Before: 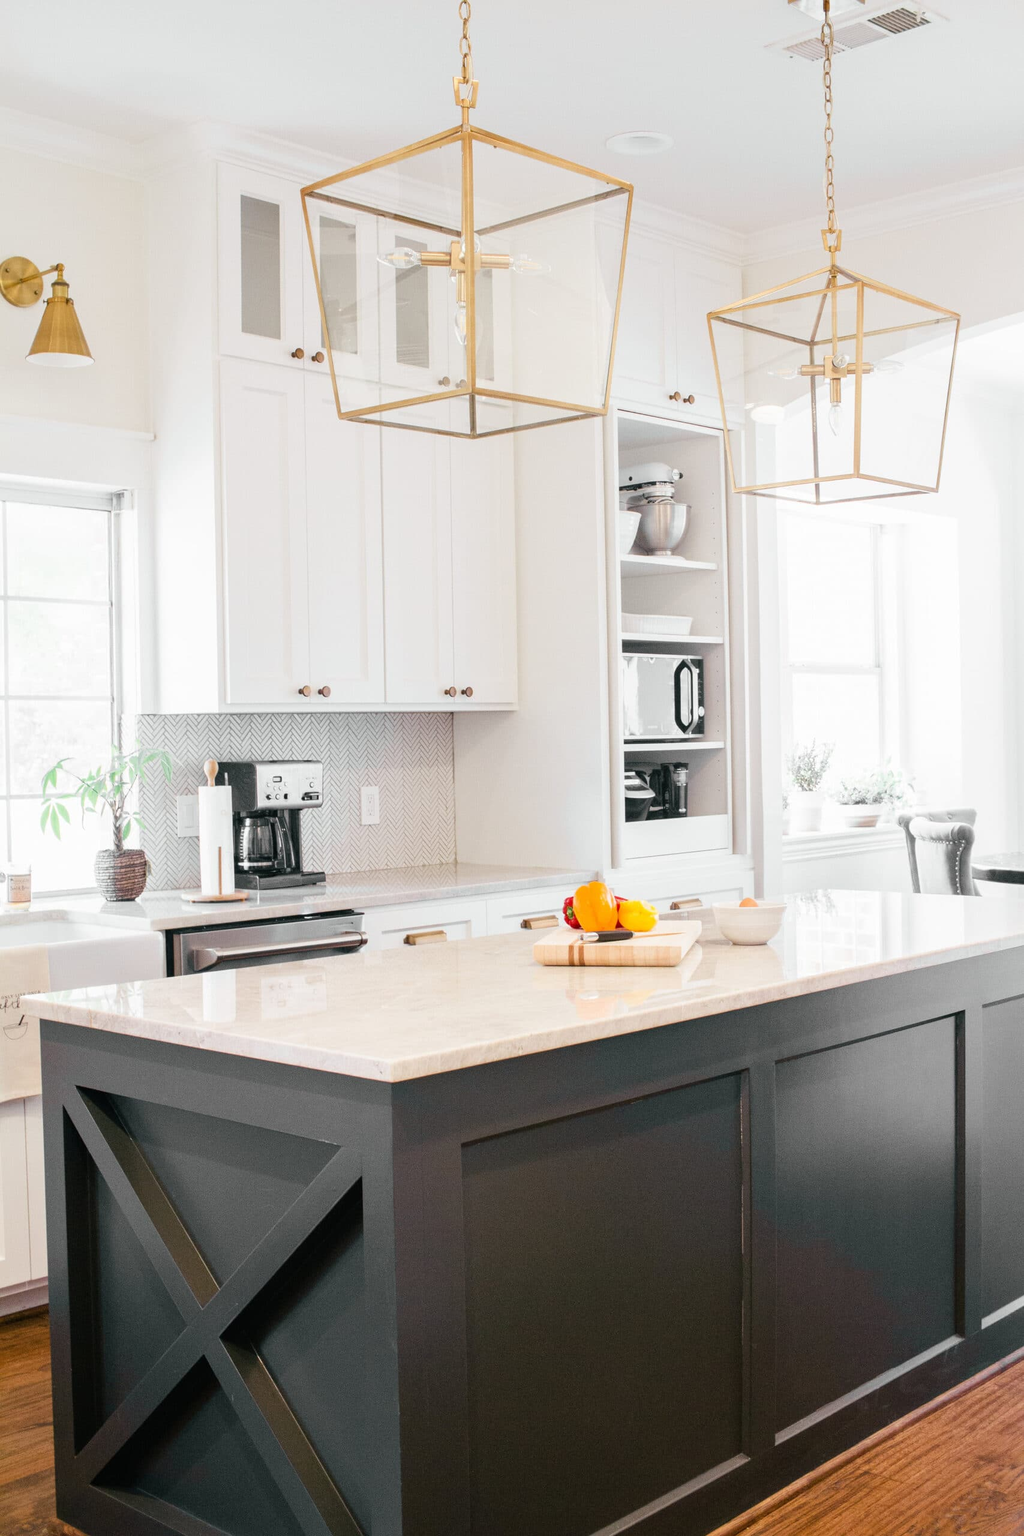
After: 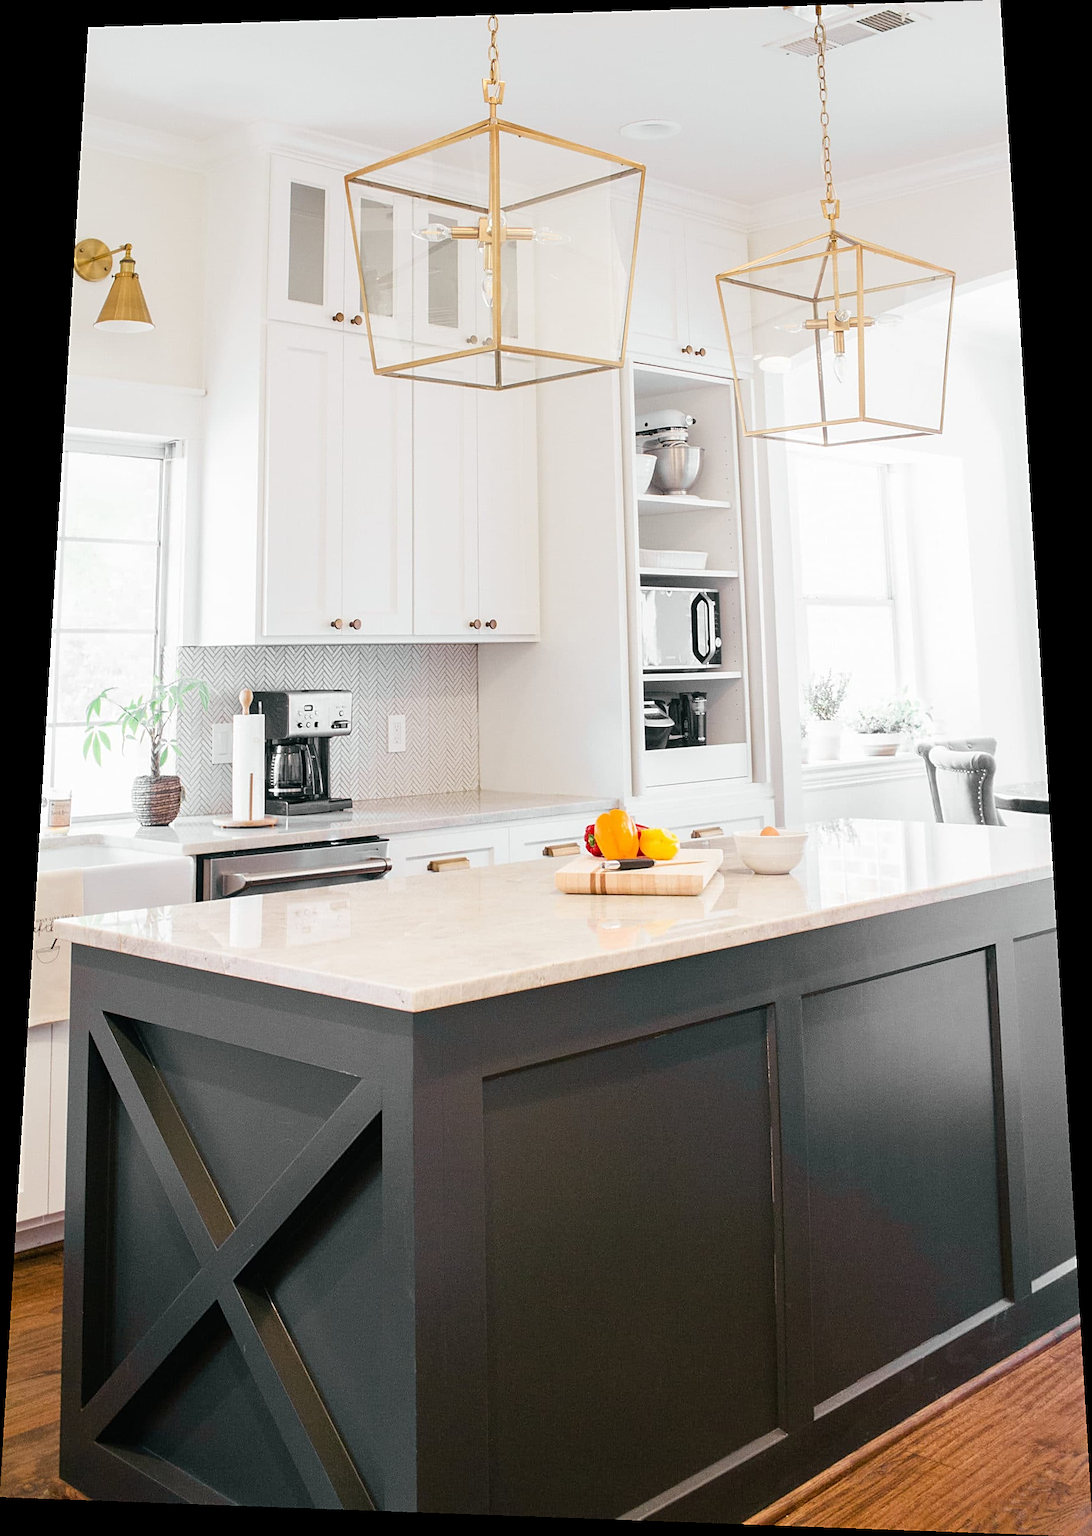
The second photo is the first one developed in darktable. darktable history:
rotate and perspective: rotation 0.128°, lens shift (vertical) -0.181, lens shift (horizontal) -0.044, shear 0.001, automatic cropping off
sharpen: on, module defaults
